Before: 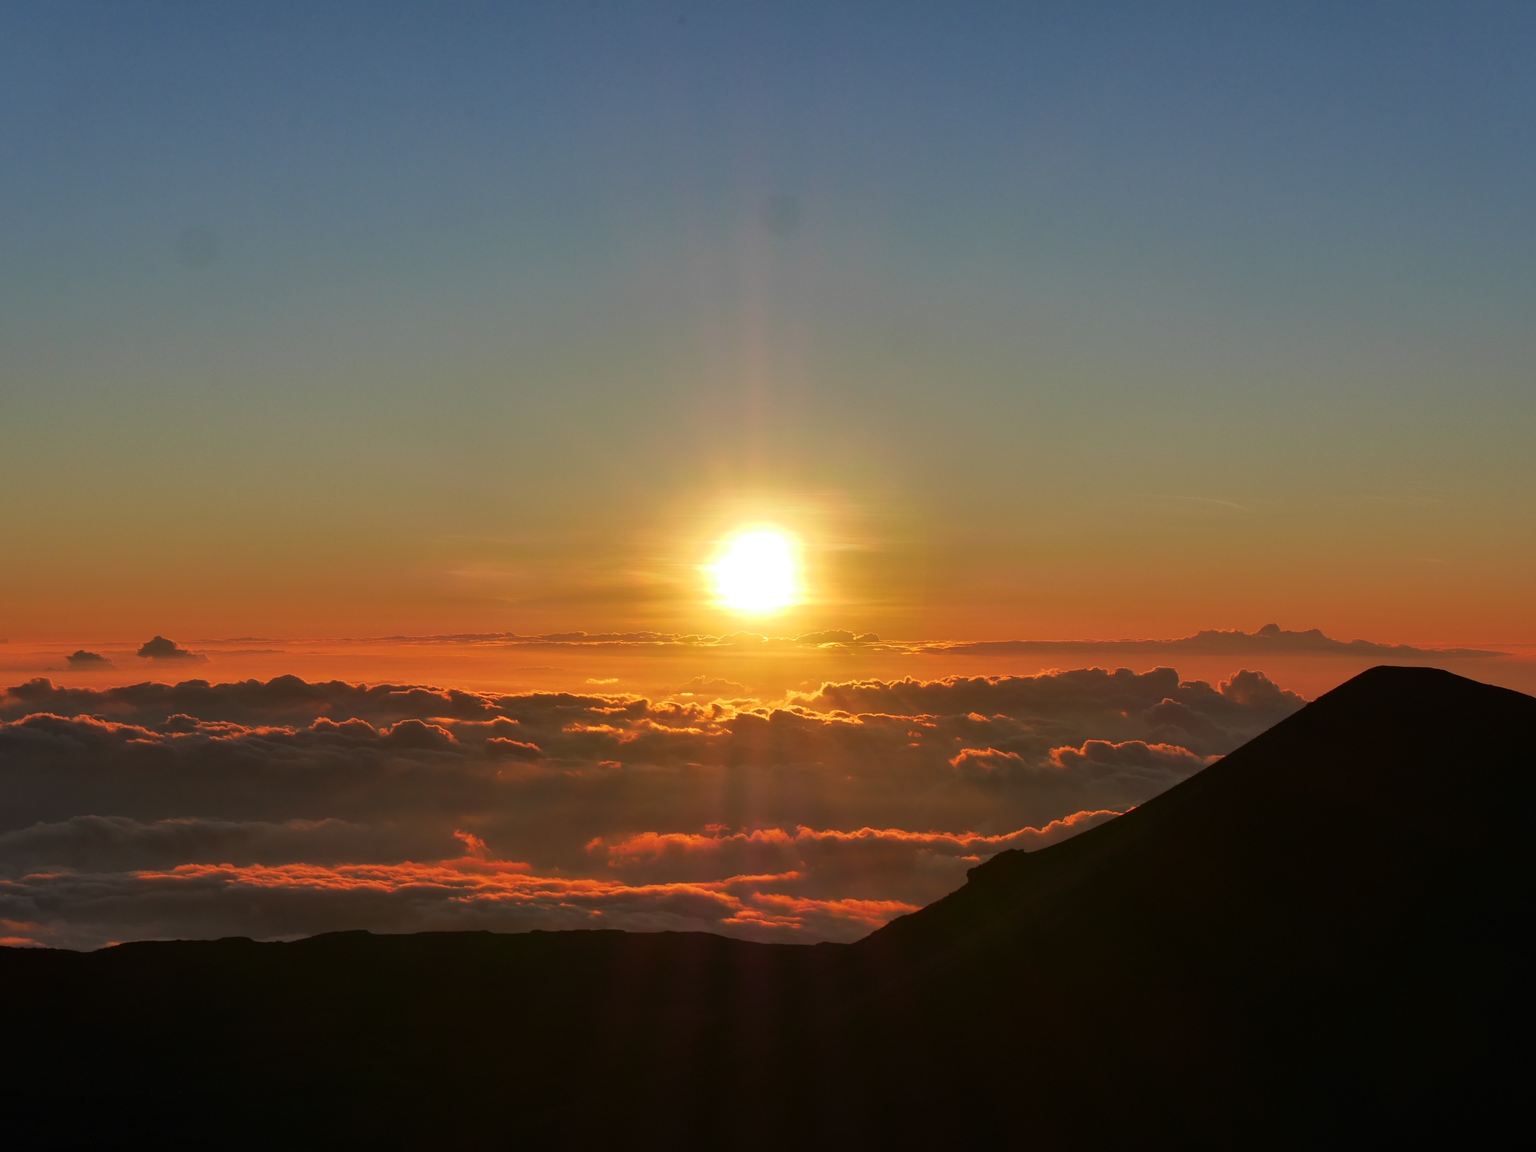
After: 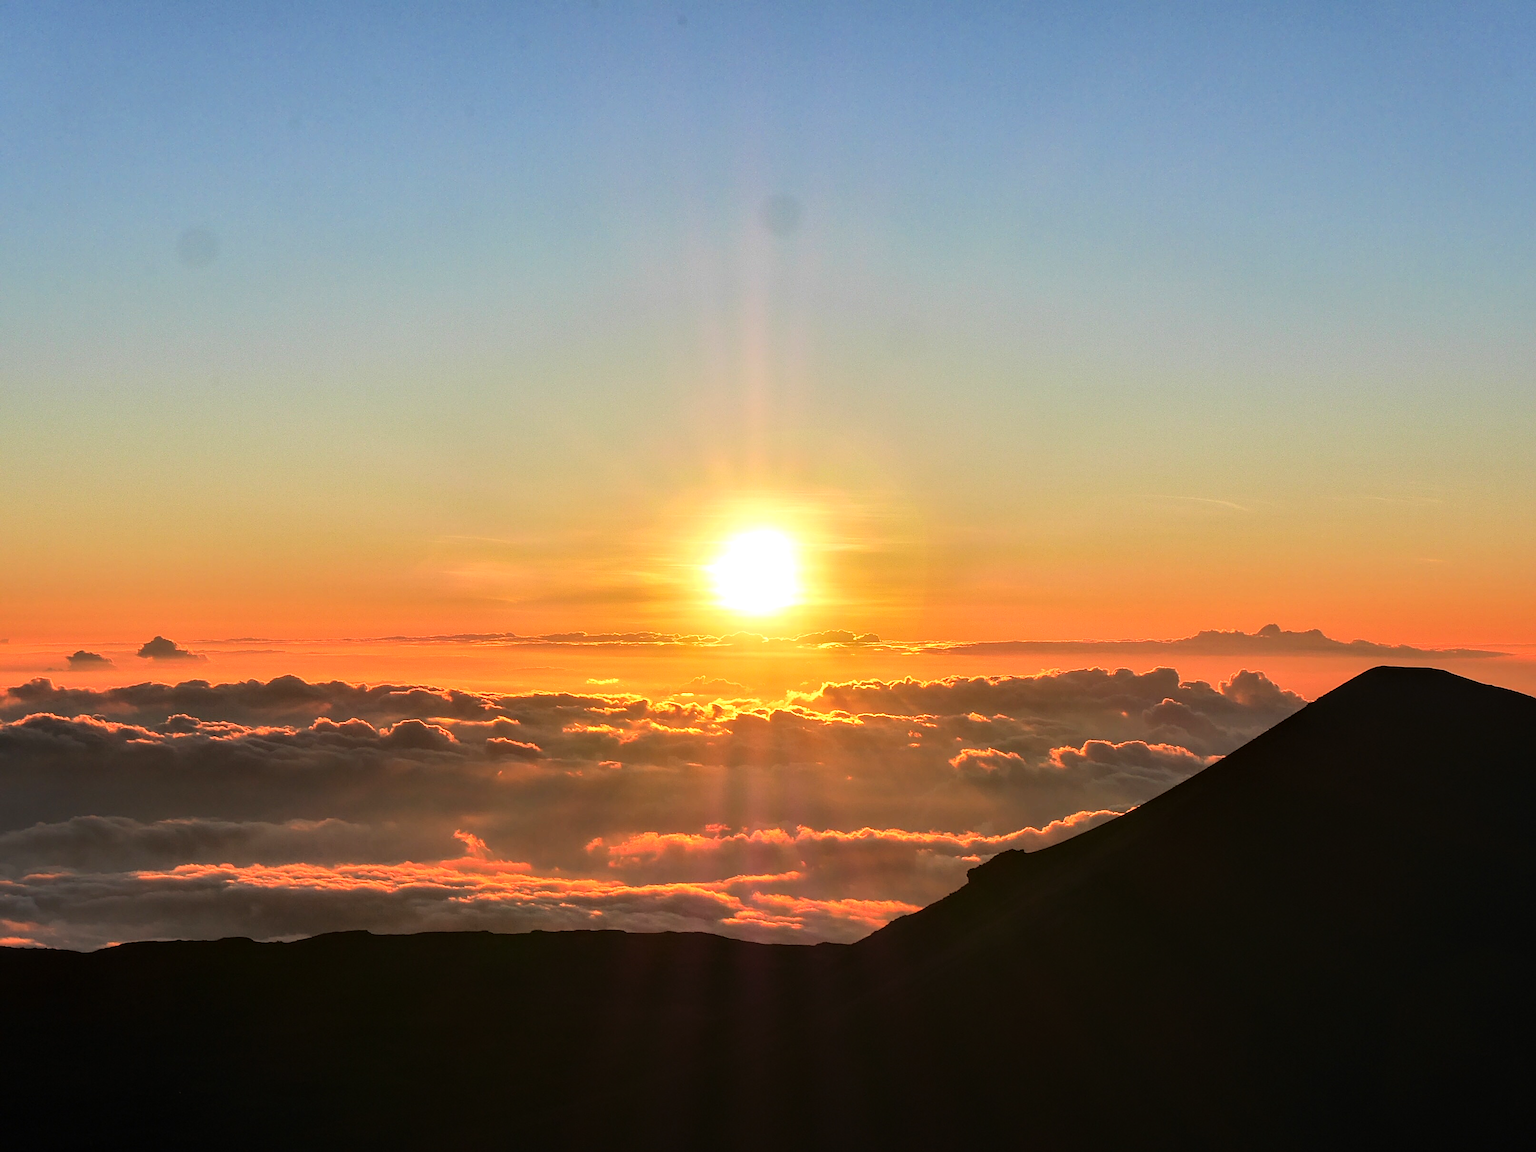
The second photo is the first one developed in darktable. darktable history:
tone equalizer: -7 EV 0.147 EV, -6 EV 0.581 EV, -5 EV 1.13 EV, -4 EV 1.32 EV, -3 EV 1.15 EV, -2 EV 0.6 EV, -1 EV 0.161 EV, smoothing diameter 2.2%, edges refinement/feathering 16.88, mask exposure compensation -1.57 EV, filter diffusion 5
sharpen: amount 0.547
local contrast: on, module defaults
